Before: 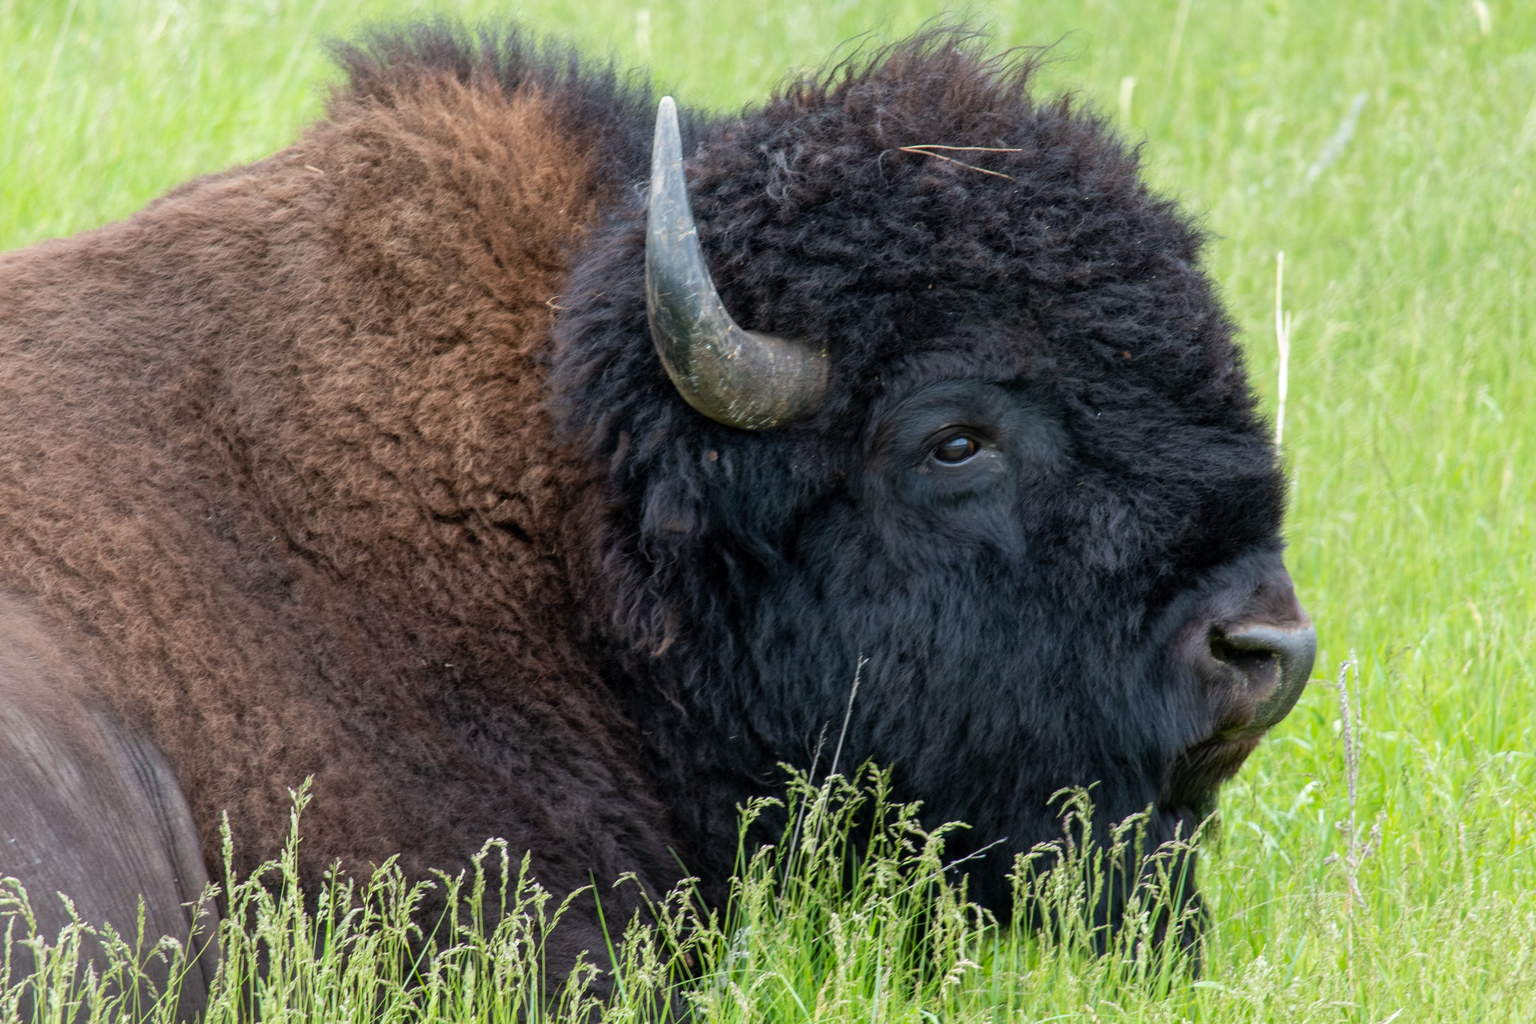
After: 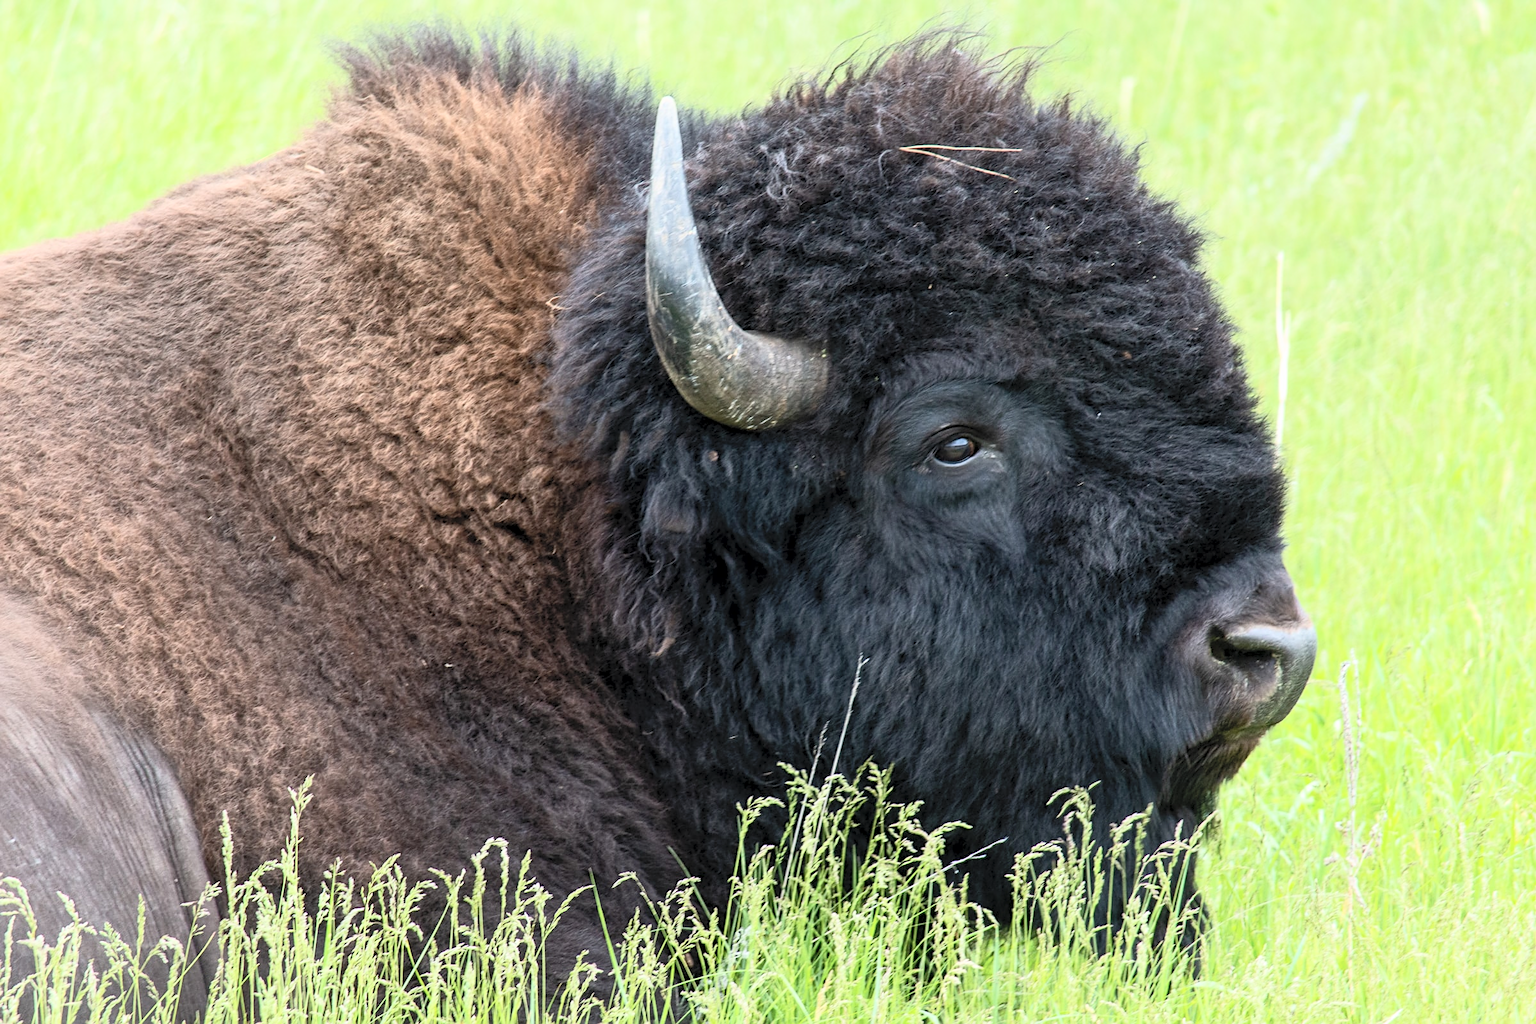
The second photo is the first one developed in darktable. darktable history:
sharpen: on, module defaults
contrast brightness saturation: contrast 0.377, brightness 0.524
exposure: black level correction 0.001, exposure -0.124 EV, compensate exposure bias true, compensate highlight preservation false
